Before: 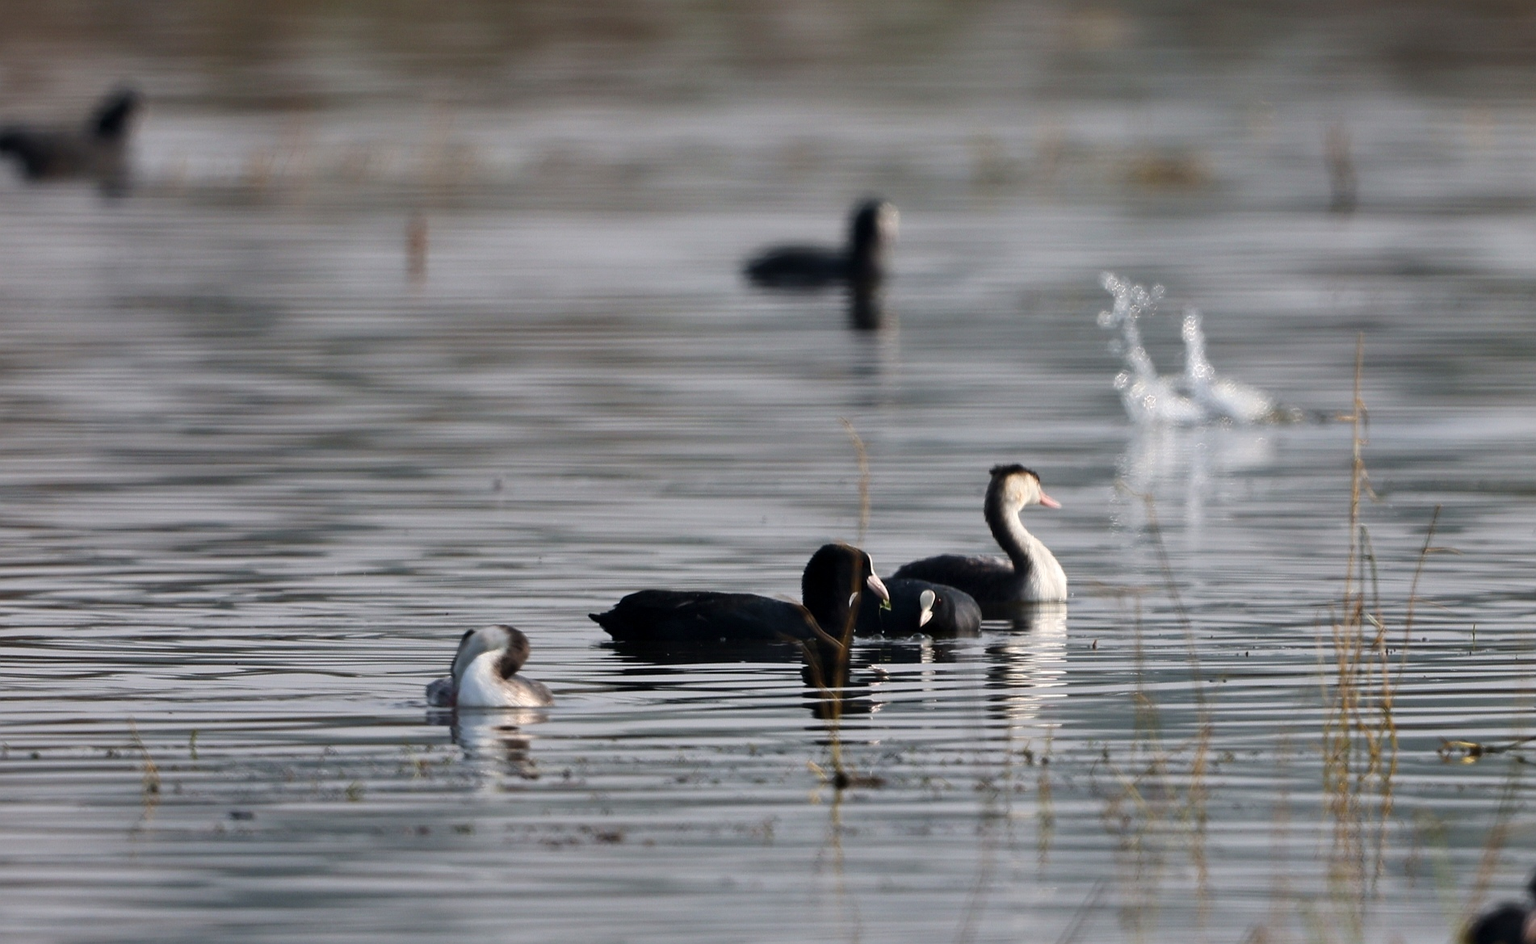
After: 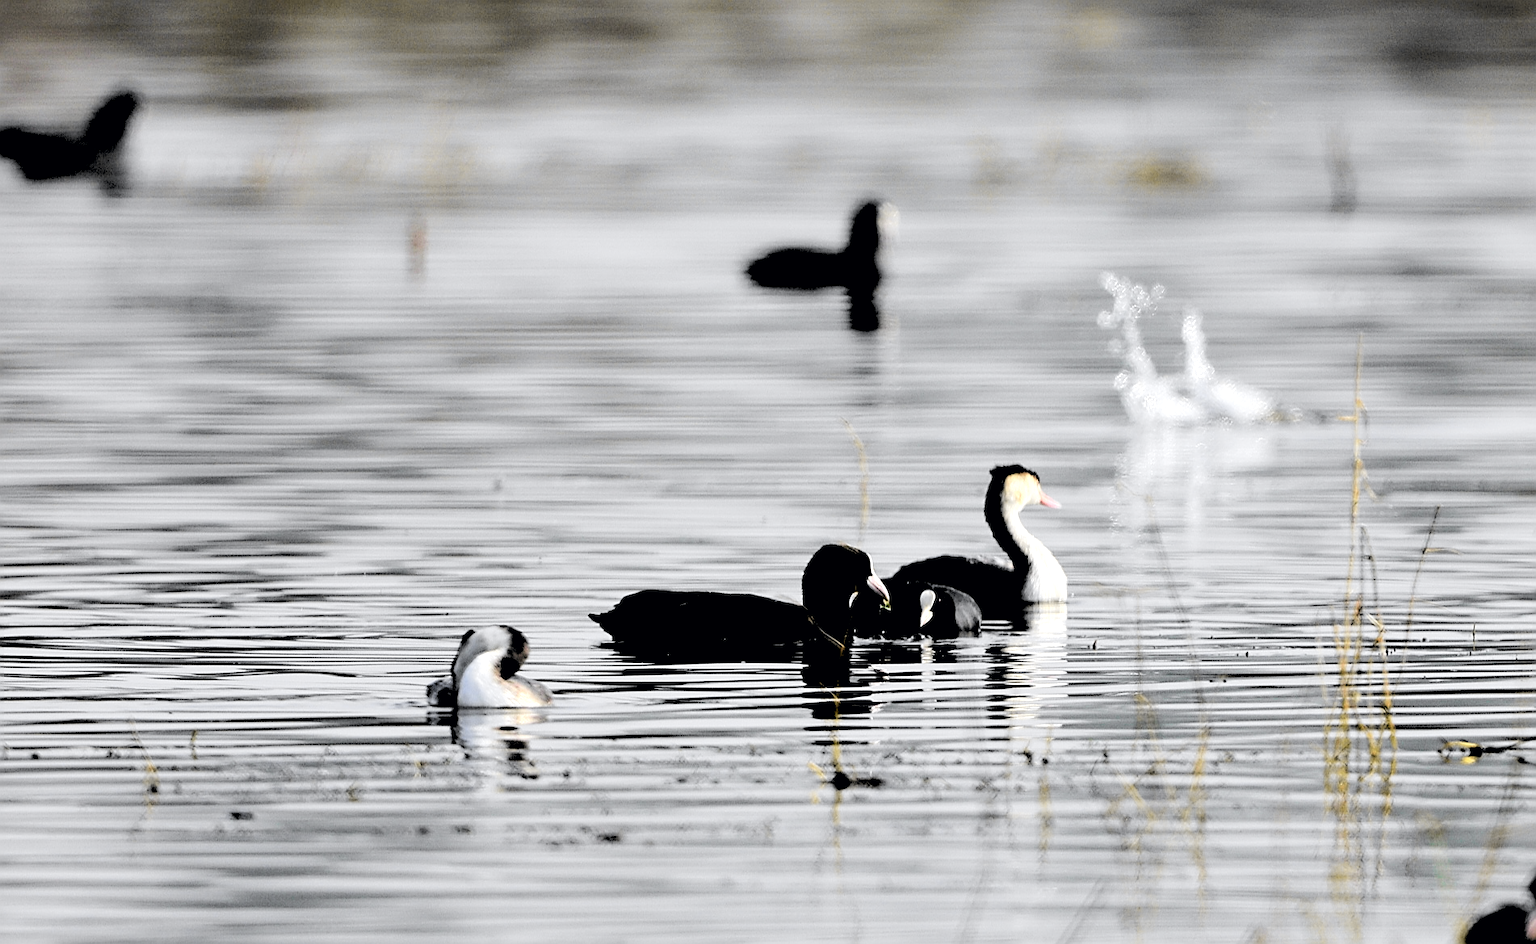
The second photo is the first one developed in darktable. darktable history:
tone curve: curves: ch0 [(0, 0) (0.071, 0.047) (0.266, 0.26) (0.483, 0.554) (0.753, 0.811) (1, 0.983)]; ch1 [(0, 0) (0.346, 0.307) (0.408, 0.369) (0.463, 0.443) (0.482, 0.493) (0.502, 0.5) (0.517, 0.502) (0.55, 0.548) (0.597, 0.624) (0.651, 0.698) (1, 1)]; ch2 [(0, 0) (0.346, 0.34) (0.434, 0.46) (0.485, 0.494) (0.5, 0.494) (0.517, 0.506) (0.535, 0.529) (0.583, 0.611) (0.625, 0.666) (1, 1)], color space Lab, independent channels, preserve colors none
rgb levels: levels [[0.027, 0.429, 0.996], [0, 0.5, 1], [0, 0.5, 1]]
sharpen: on, module defaults
tone equalizer: -8 EV -0.75 EV, -7 EV -0.7 EV, -6 EV -0.6 EV, -5 EV -0.4 EV, -3 EV 0.4 EV, -2 EV 0.6 EV, -1 EV 0.7 EV, +0 EV 0.75 EV, edges refinement/feathering 500, mask exposure compensation -1.57 EV, preserve details no
